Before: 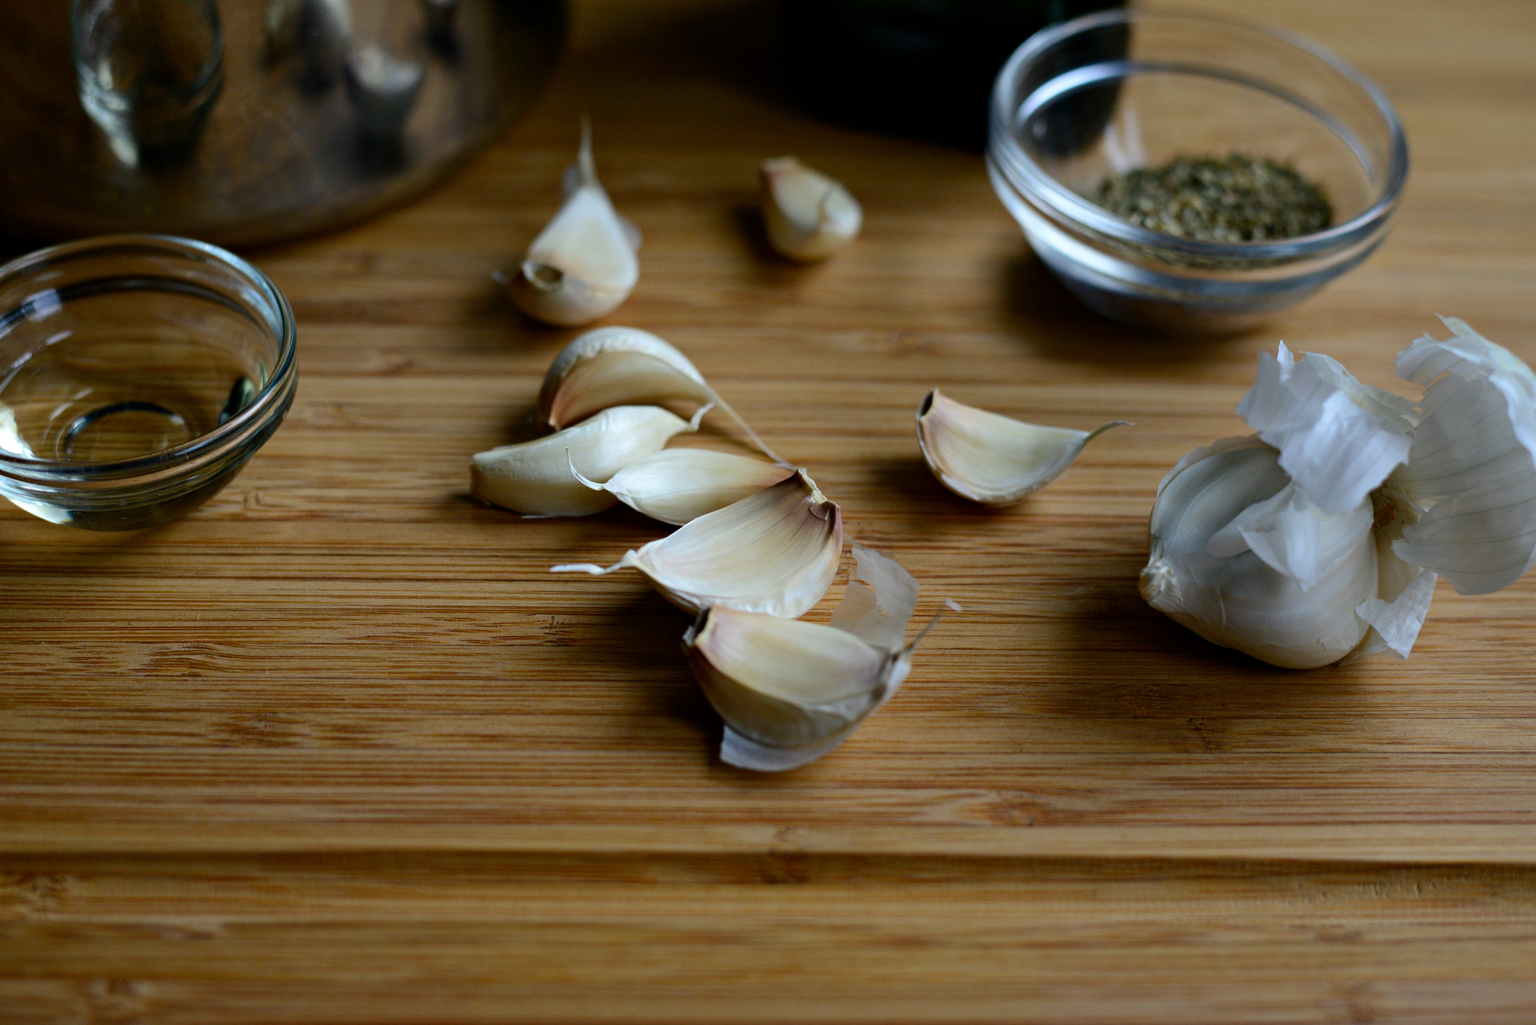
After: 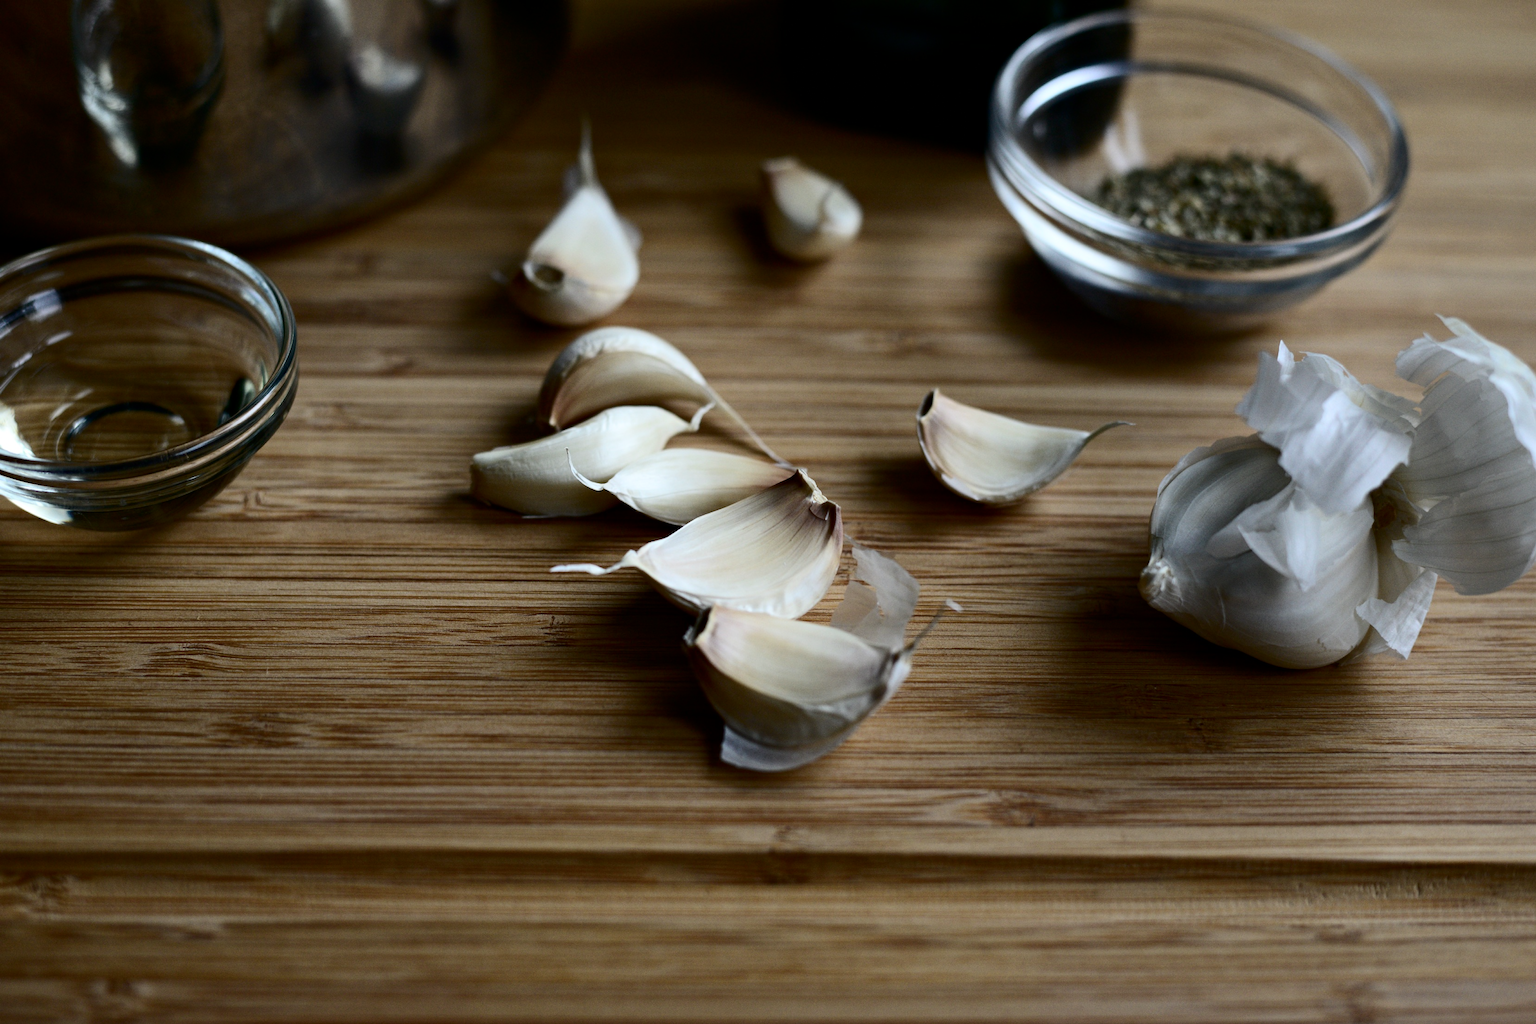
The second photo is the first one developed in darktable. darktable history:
contrast brightness saturation: contrast 0.253, saturation -0.307
